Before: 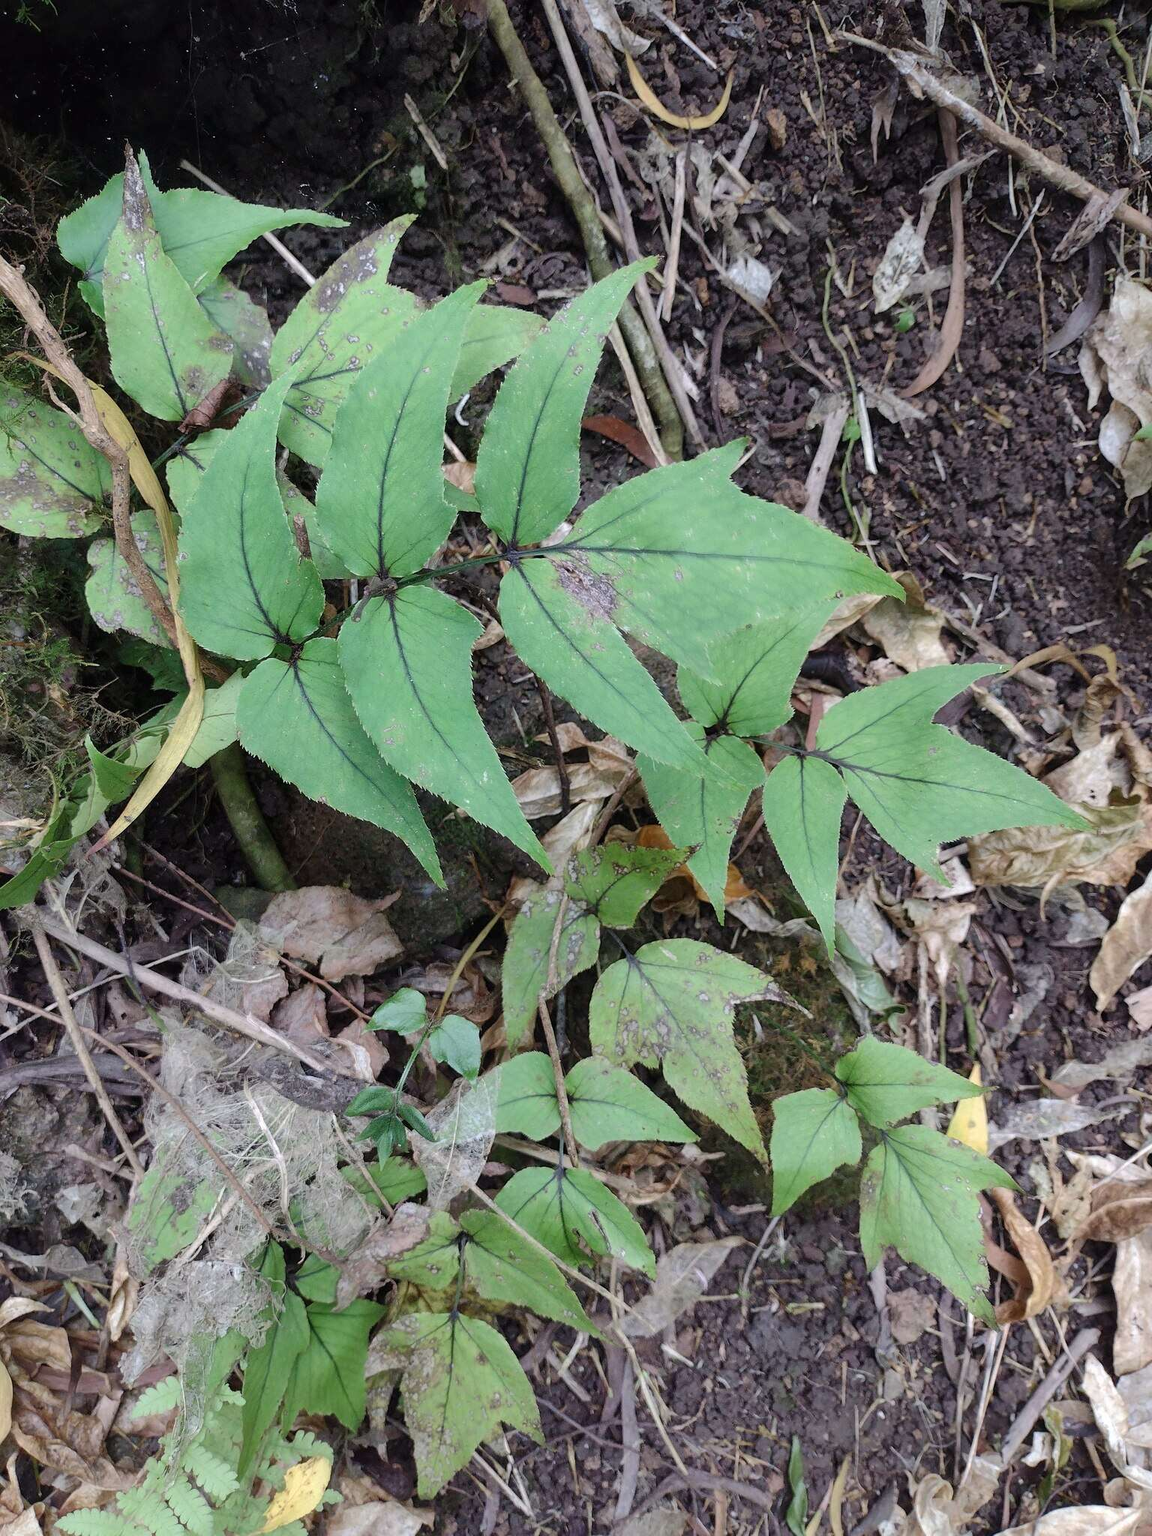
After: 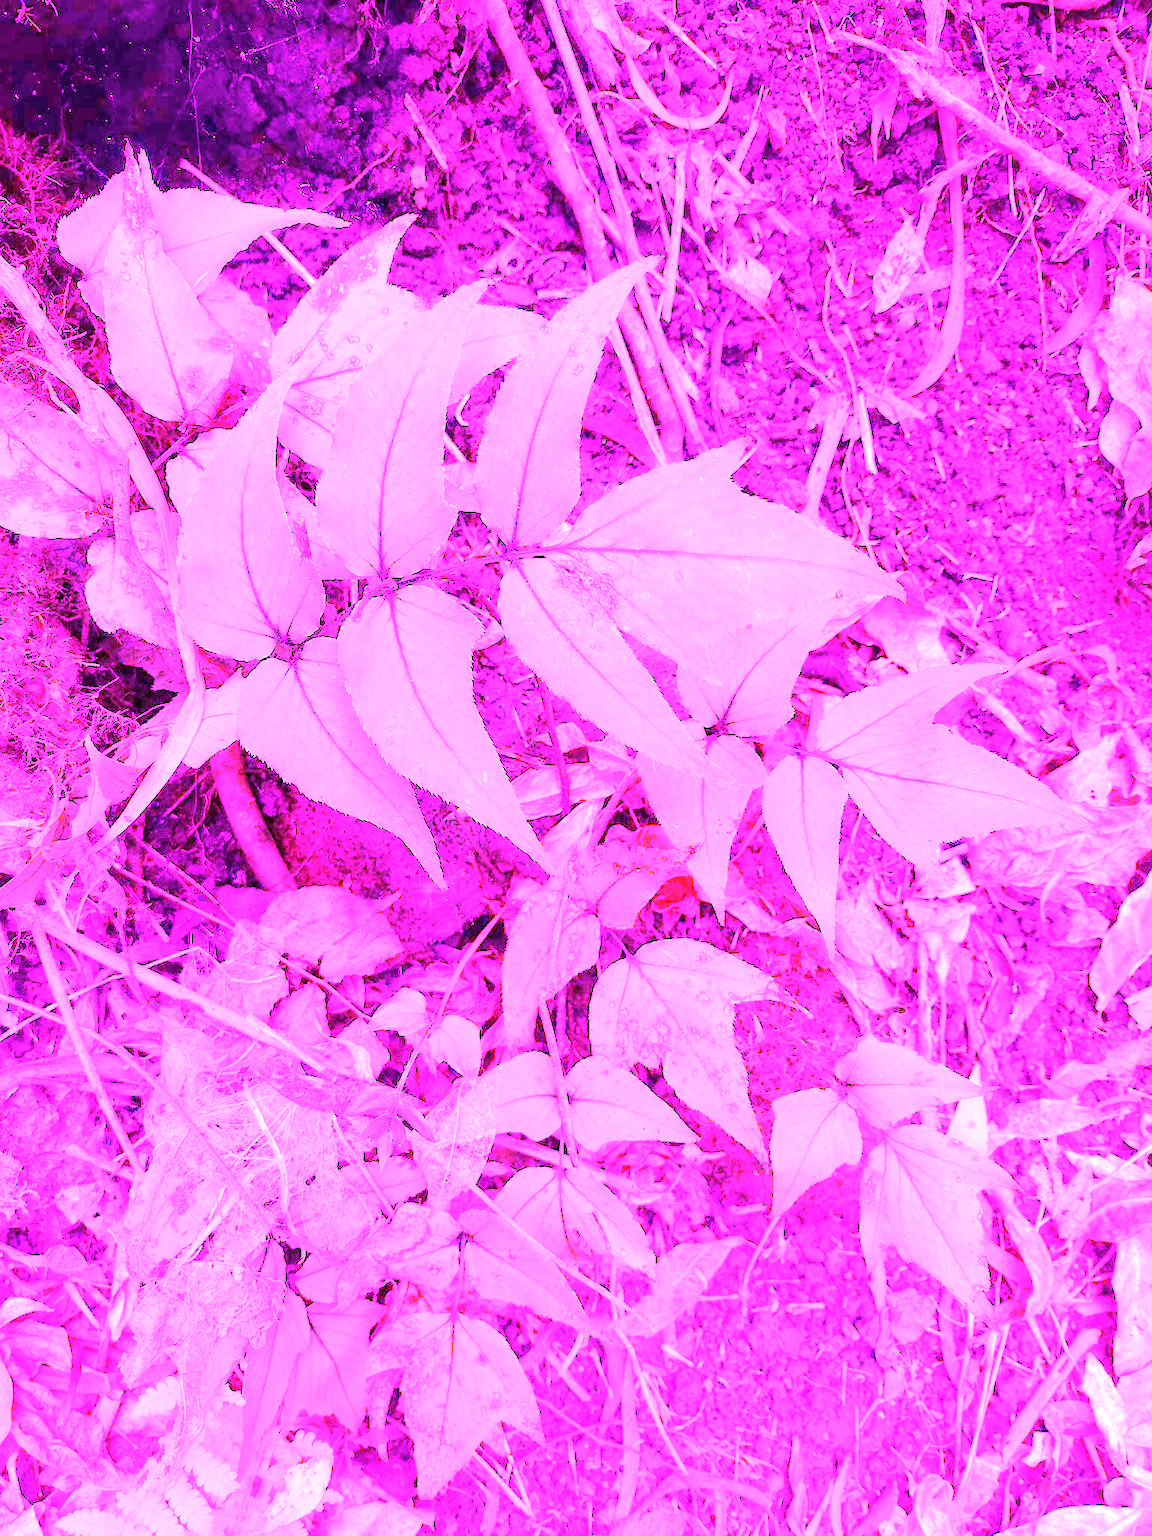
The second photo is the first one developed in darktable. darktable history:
exposure: compensate highlight preservation false
white balance: red 8, blue 8
